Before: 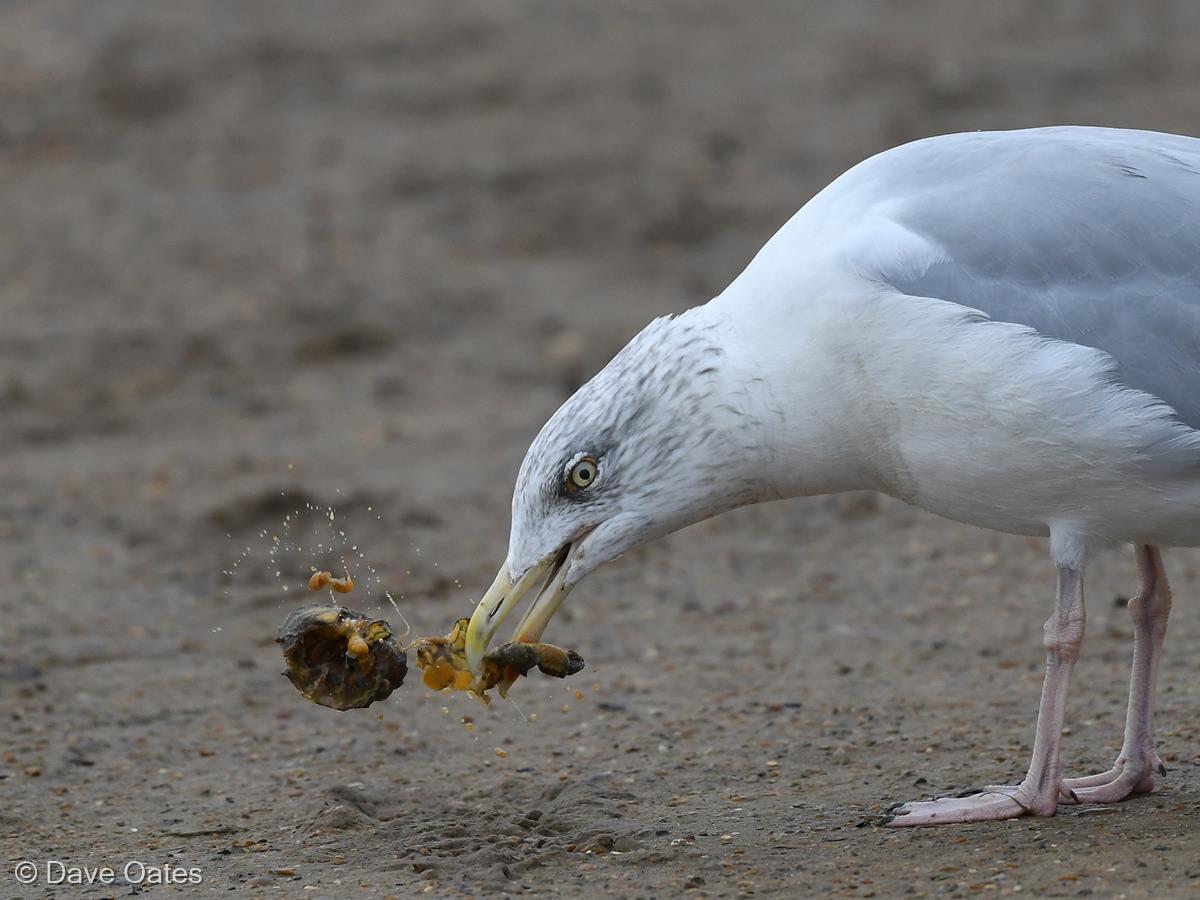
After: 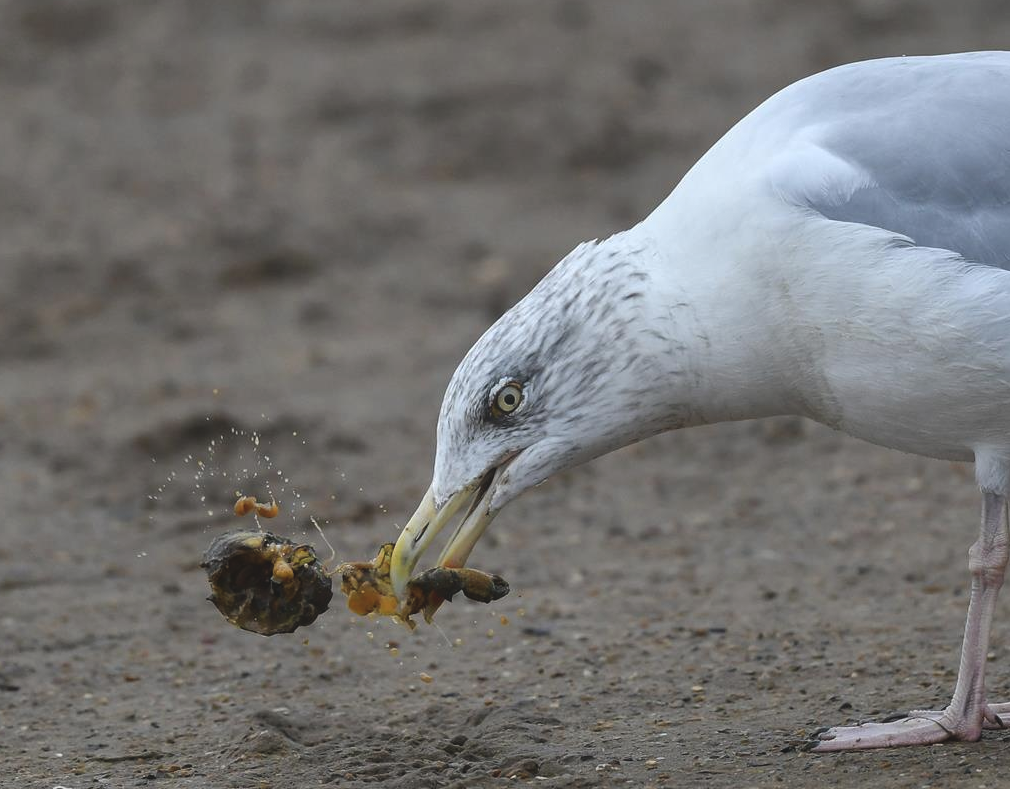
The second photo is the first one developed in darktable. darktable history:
exposure: black level correction -0.015, exposure -0.127 EV, compensate exposure bias true, compensate highlight preservation false
crop: left 6.25%, top 8.334%, right 9.54%, bottom 3.98%
tone equalizer: on, module defaults
local contrast: on, module defaults
